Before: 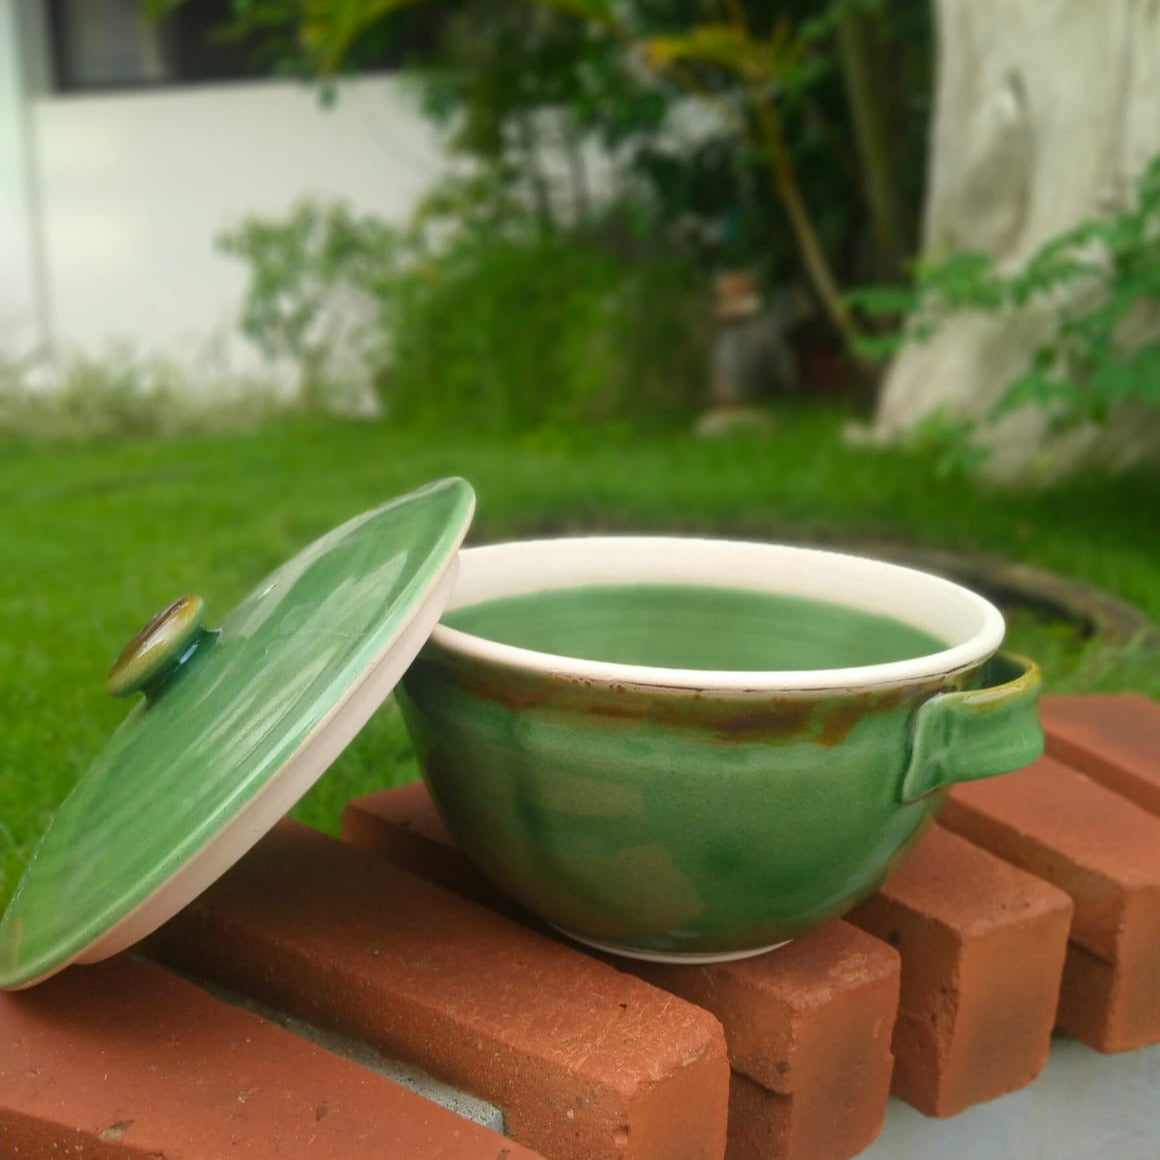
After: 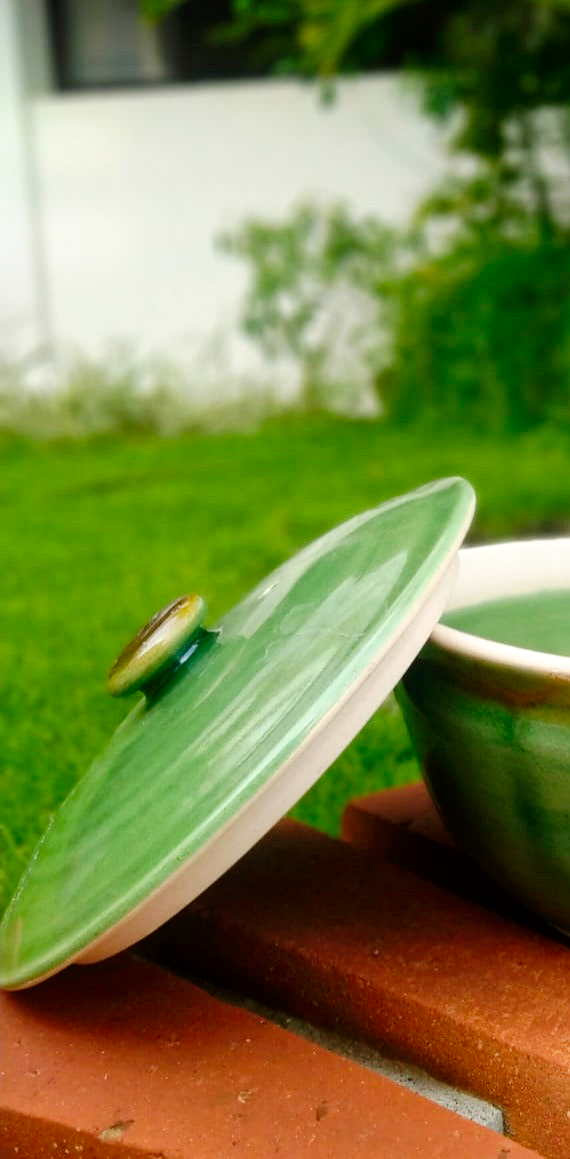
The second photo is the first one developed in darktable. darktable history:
local contrast: mode bilateral grid, contrast 20, coarseness 50, detail 120%, midtone range 0.2
crop and rotate: left 0%, top 0%, right 50.845%
tone curve: curves: ch0 [(0, 0) (0.003, 0) (0.011, 0.002) (0.025, 0.004) (0.044, 0.007) (0.069, 0.015) (0.1, 0.025) (0.136, 0.04) (0.177, 0.09) (0.224, 0.152) (0.277, 0.239) (0.335, 0.335) (0.399, 0.43) (0.468, 0.524) (0.543, 0.621) (0.623, 0.712) (0.709, 0.789) (0.801, 0.871) (0.898, 0.951) (1, 1)], preserve colors none
